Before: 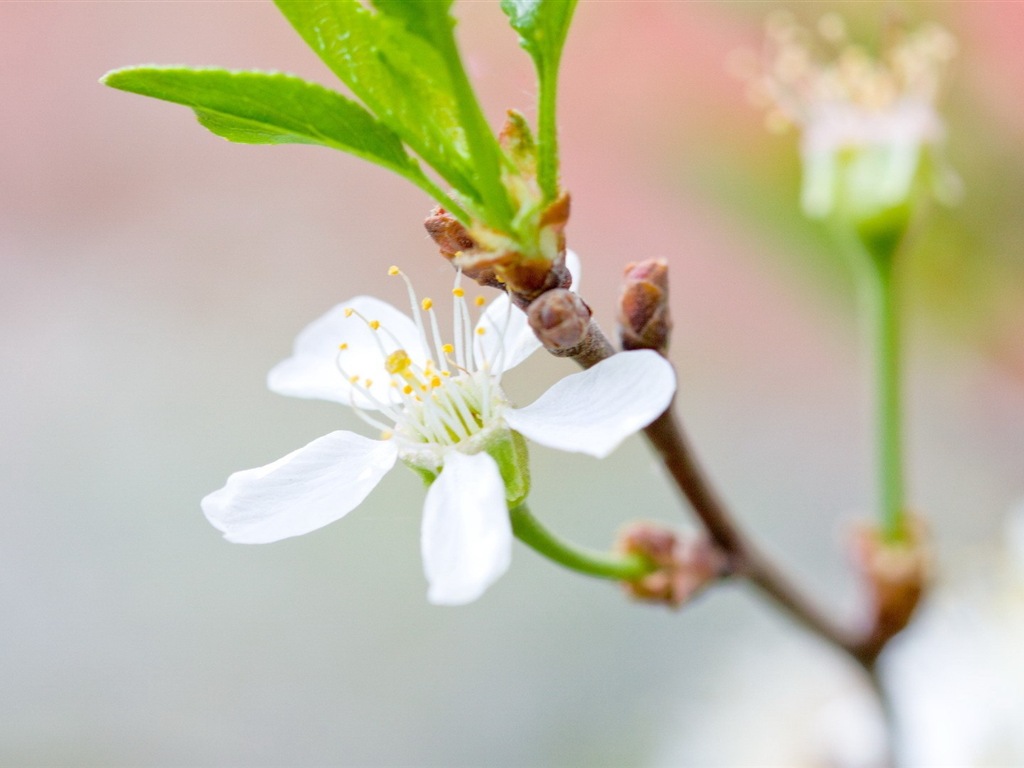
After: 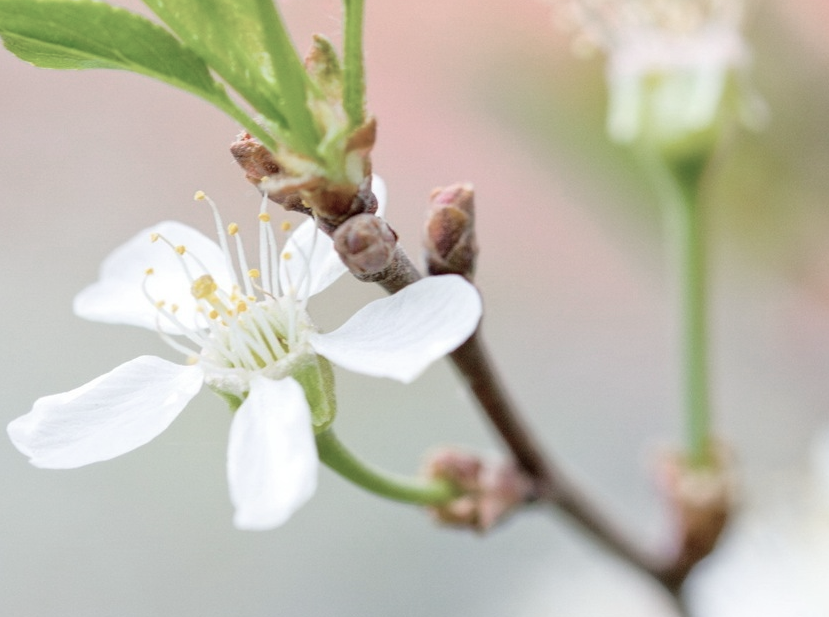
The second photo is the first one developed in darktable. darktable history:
exposure: black level correction 0.001, compensate exposure bias true, compensate highlight preservation false
color zones: curves: ch0 [(0, 0.559) (0.153, 0.551) (0.229, 0.5) (0.429, 0.5) (0.571, 0.5) (0.714, 0.5) (0.857, 0.5) (1, 0.559)]; ch1 [(0, 0.417) (0.112, 0.336) (0.213, 0.26) (0.429, 0.34) (0.571, 0.35) (0.683, 0.331) (0.857, 0.344) (1, 0.417)]
crop: left 18.99%, top 9.776%, right 0%, bottom 9.783%
